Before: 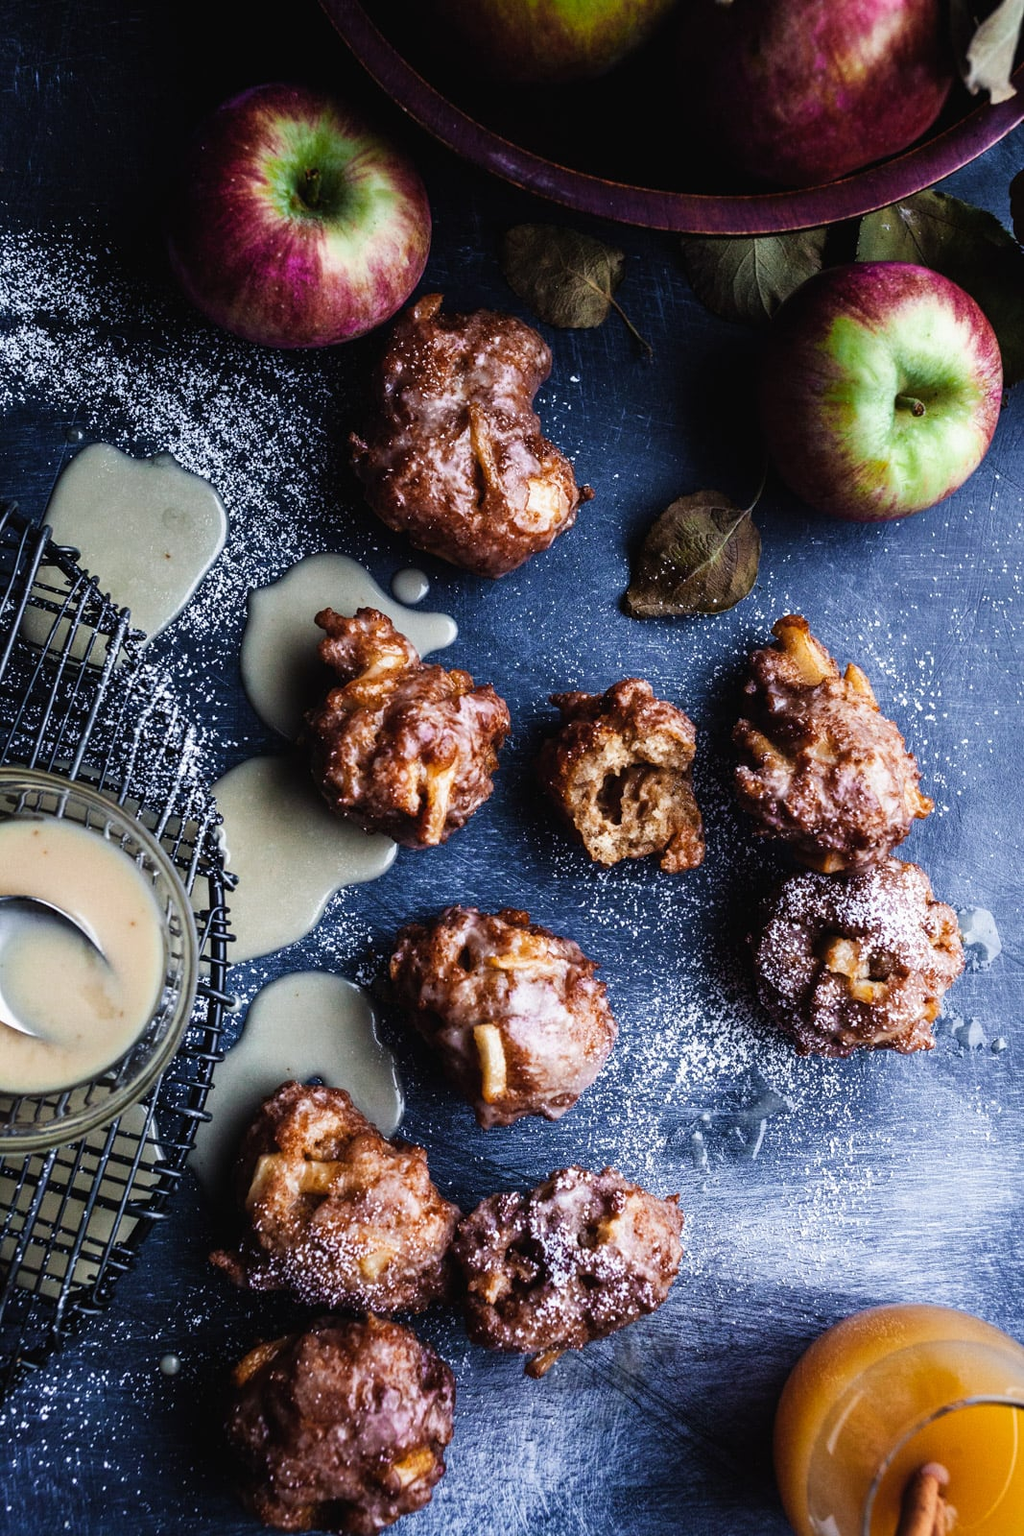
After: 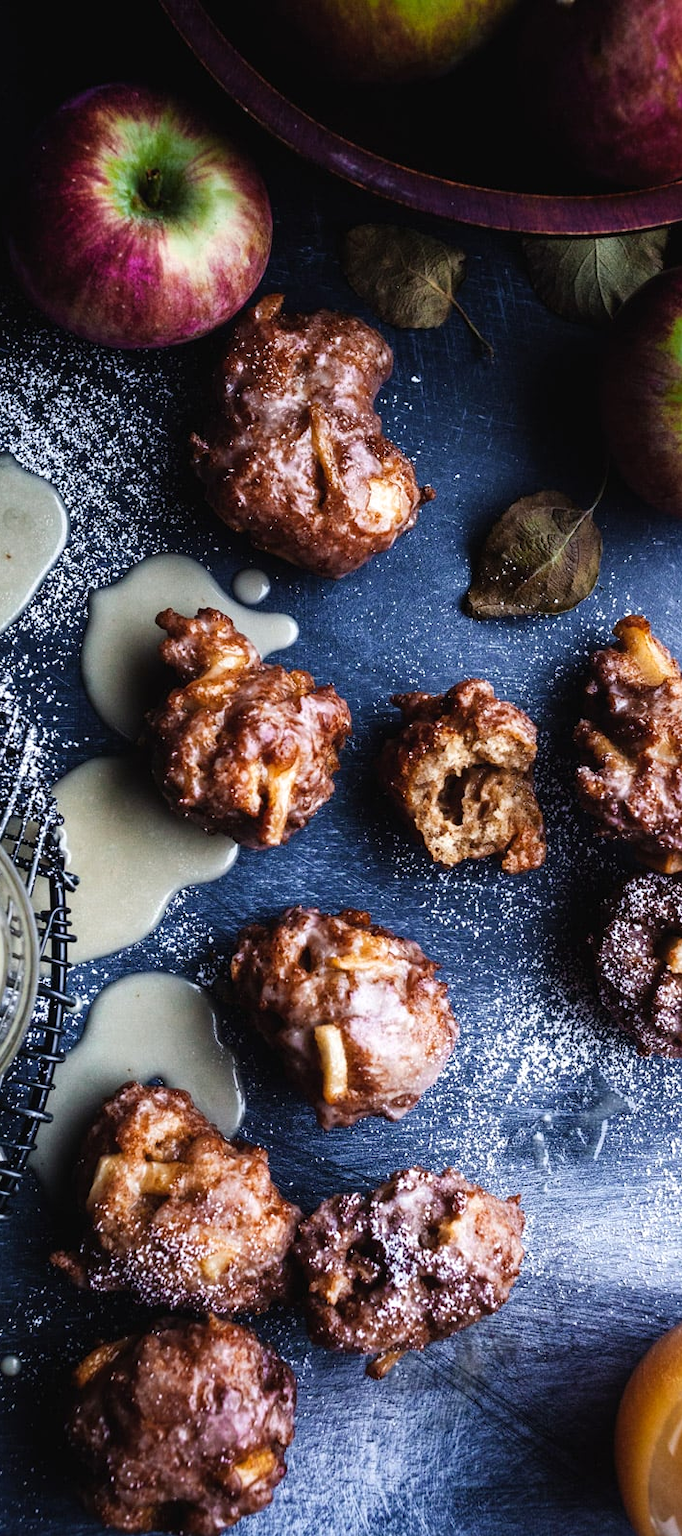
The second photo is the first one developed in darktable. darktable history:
exposure: exposure 0.127 EV, compensate exposure bias true, compensate highlight preservation false
crop and rotate: left 15.577%, right 17.713%
